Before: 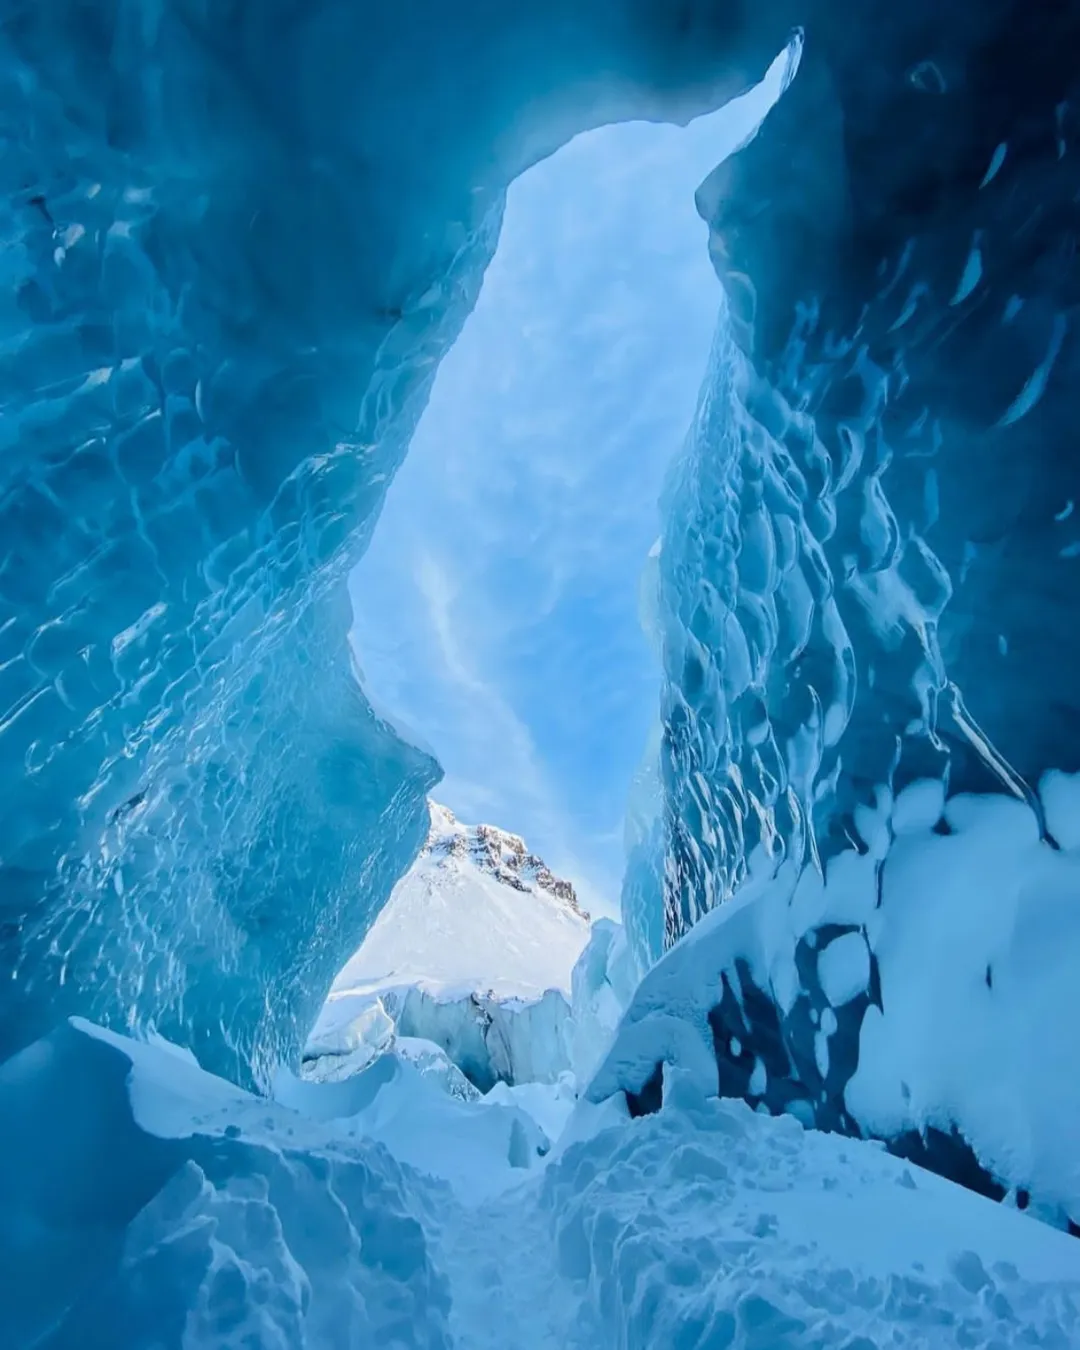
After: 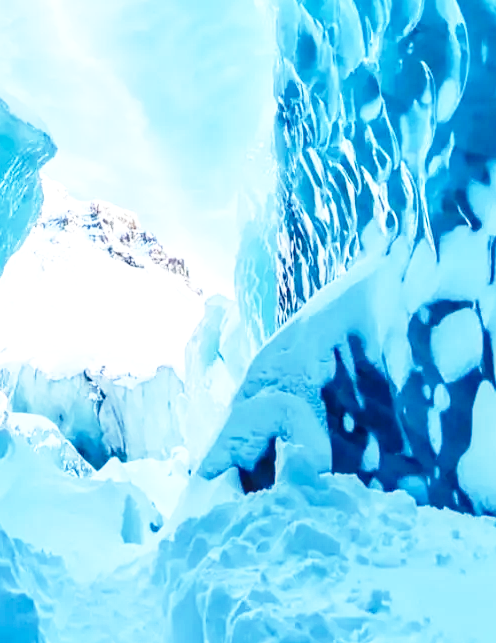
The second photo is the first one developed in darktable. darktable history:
exposure: exposure 0.21 EV, compensate exposure bias true, compensate highlight preservation false
crop: left 35.842%, top 46.23%, right 18.149%, bottom 6.132%
base curve: curves: ch0 [(0, 0) (0.026, 0.03) (0.109, 0.232) (0.351, 0.748) (0.669, 0.968) (1, 1)], preserve colors none
local contrast: on, module defaults
